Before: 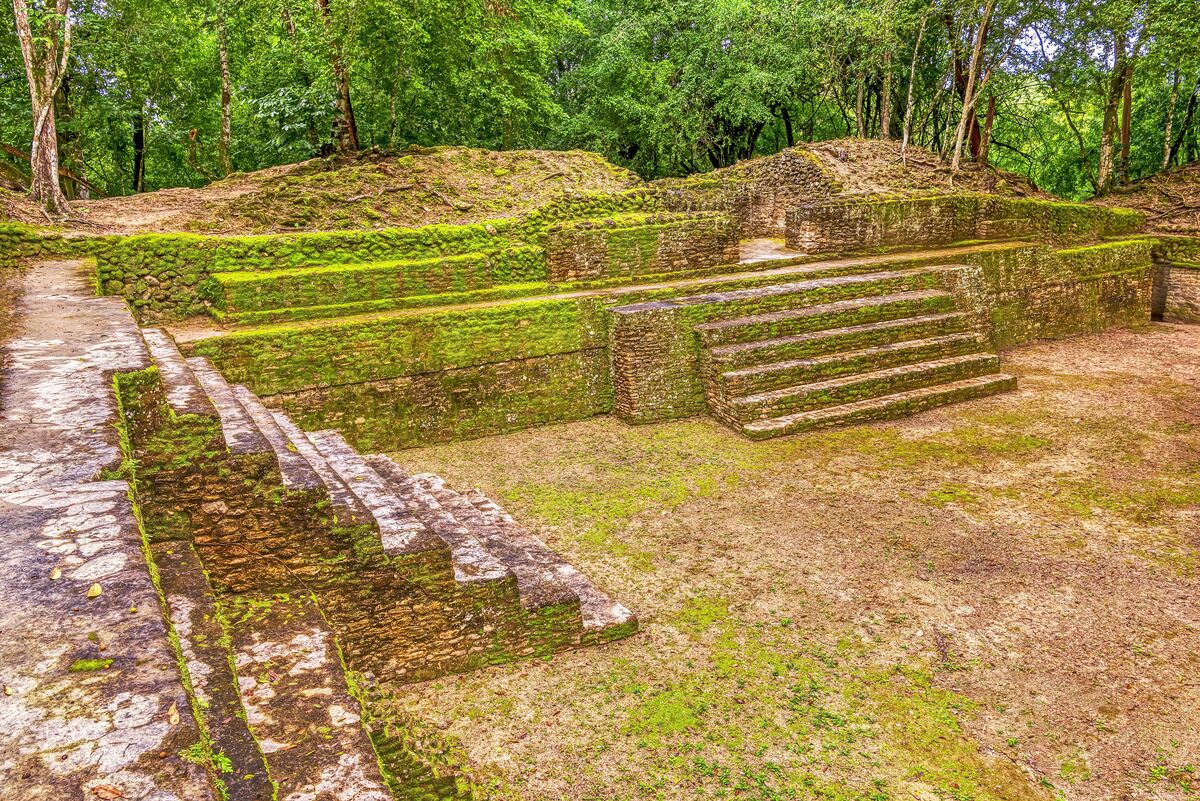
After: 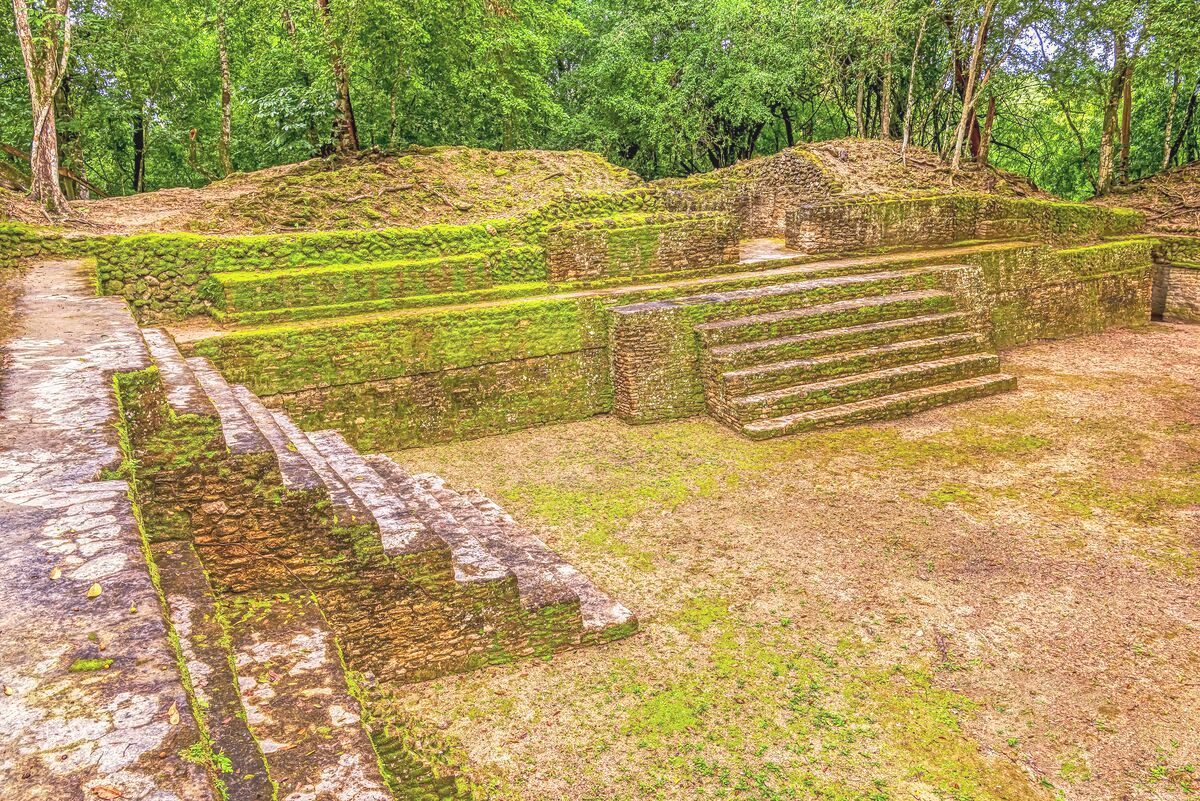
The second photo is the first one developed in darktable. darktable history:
contrast equalizer: y [[0.439, 0.44, 0.442, 0.457, 0.493, 0.498], [0.5 ×6], [0.5 ×6], [0 ×6], [0 ×6]], mix 0.59
contrast brightness saturation: brightness 0.15
local contrast: on, module defaults
white balance: red 1, blue 1
